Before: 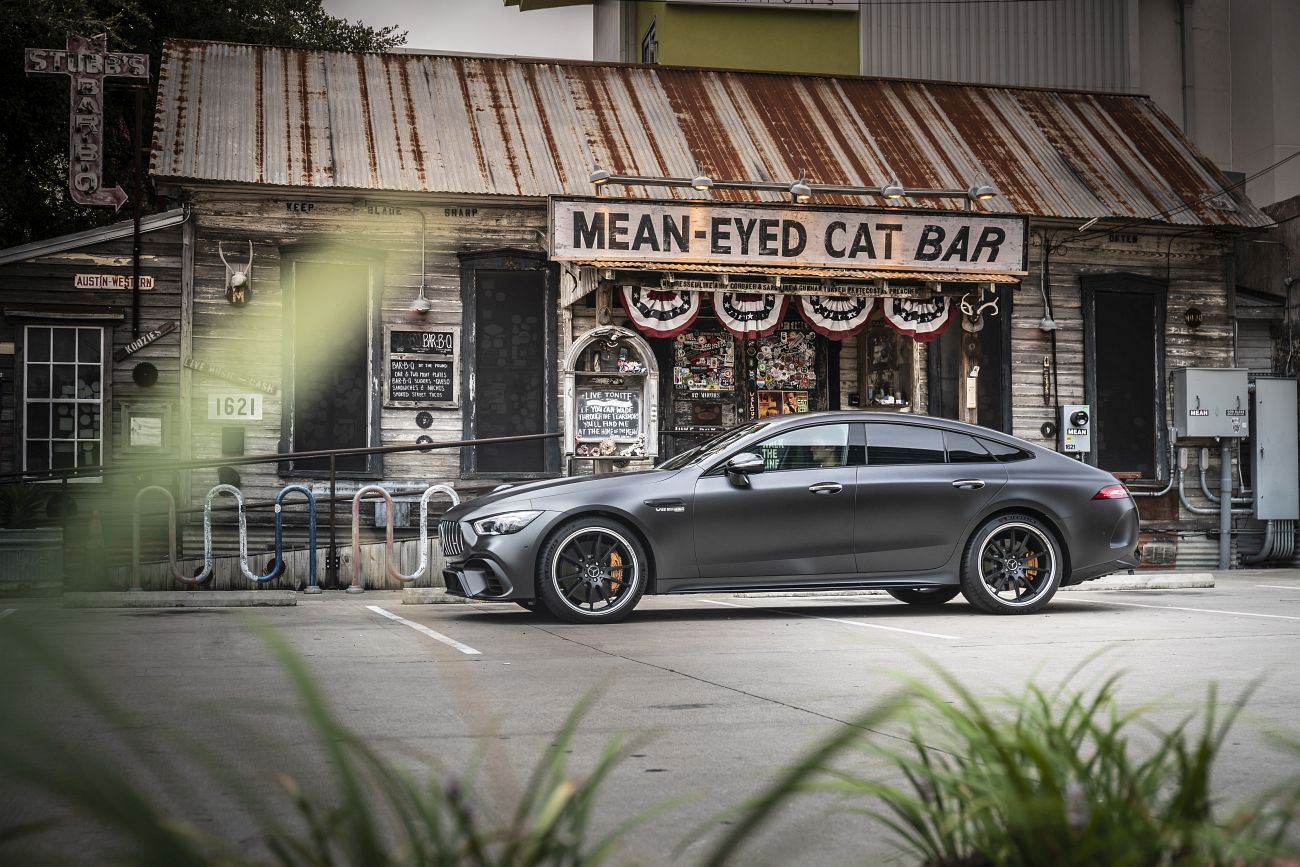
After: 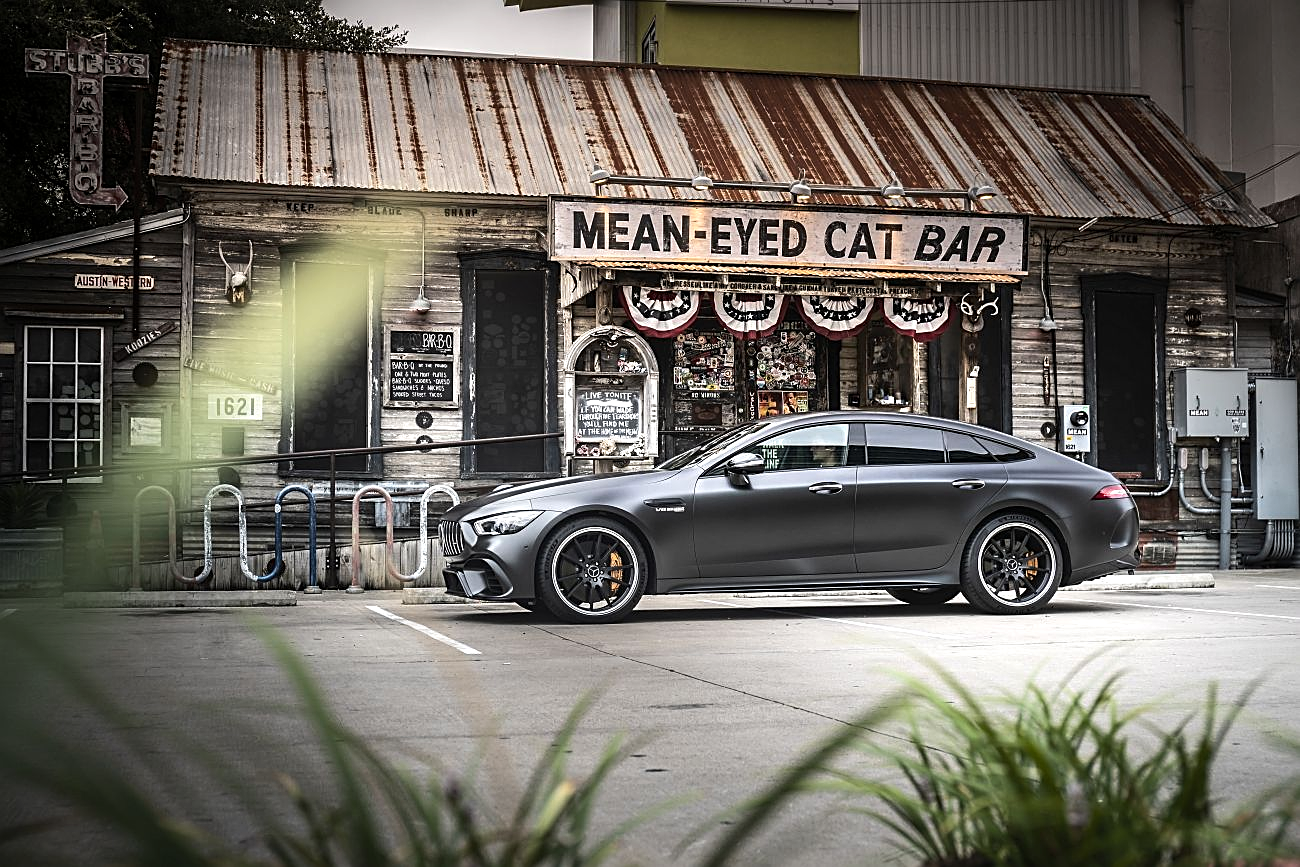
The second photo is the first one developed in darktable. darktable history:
sharpen: on, module defaults
tone equalizer: -8 EV -0.417 EV, -7 EV -0.389 EV, -6 EV -0.333 EV, -5 EV -0.222 EV, -3 EV 0.222 EV, -2 EV 0.333 EV, -1 EV 0.389 EV, +0 EV 0.417 EV, edges refinement/feathering 500, mask exposure compensation -1.57 EV, preserve details no
